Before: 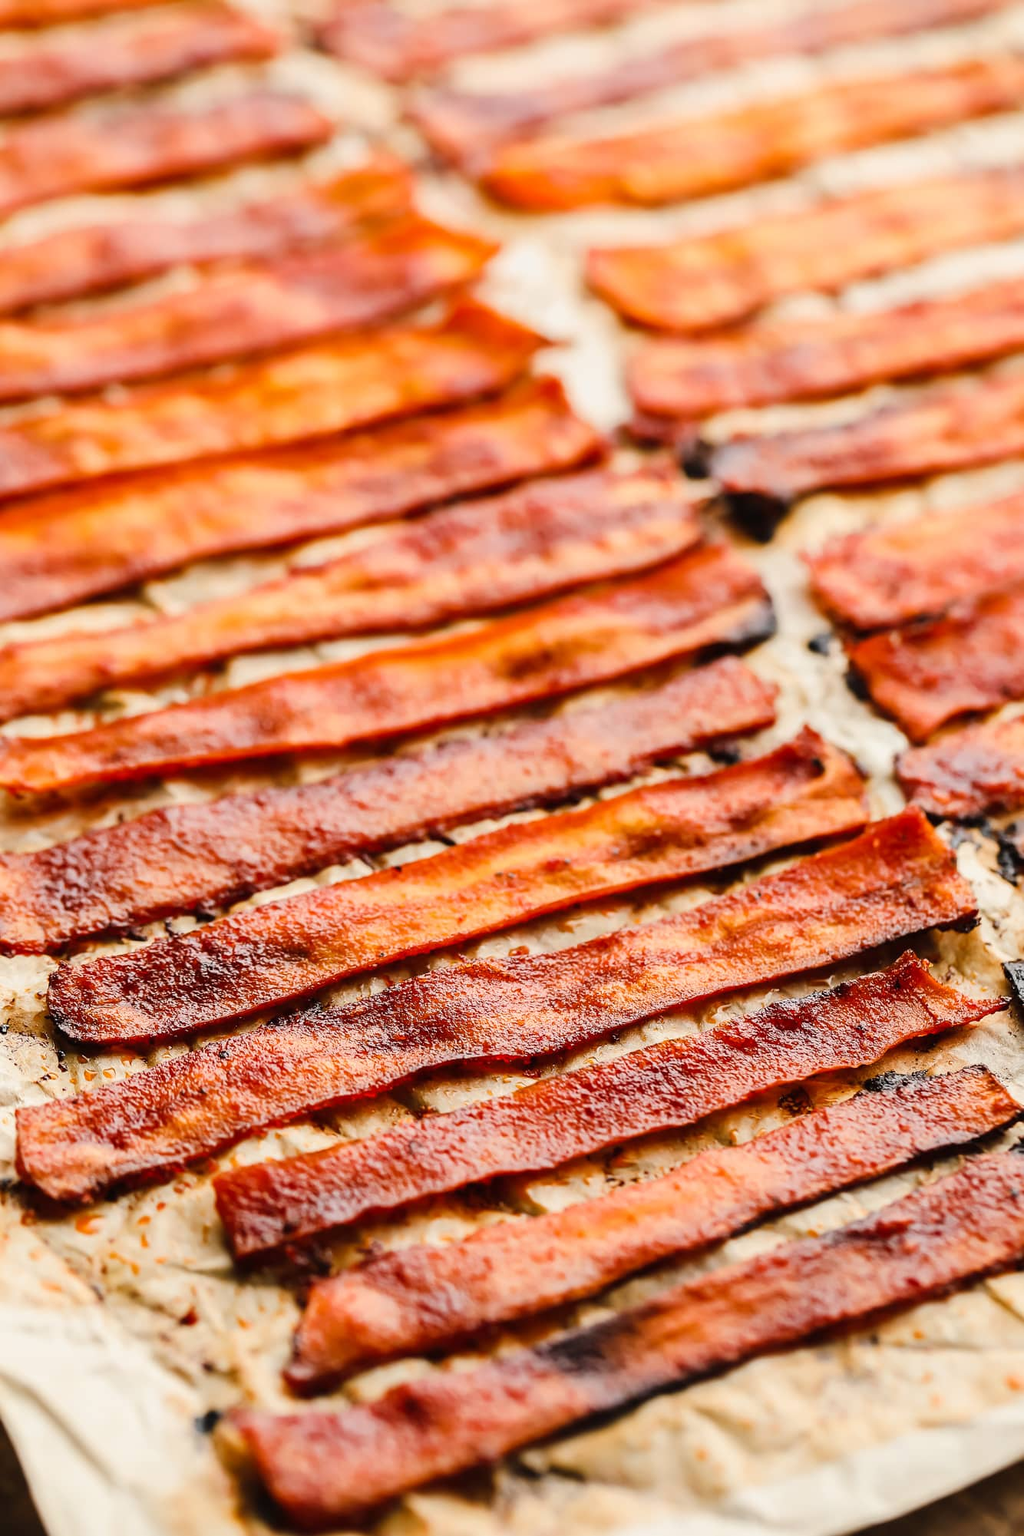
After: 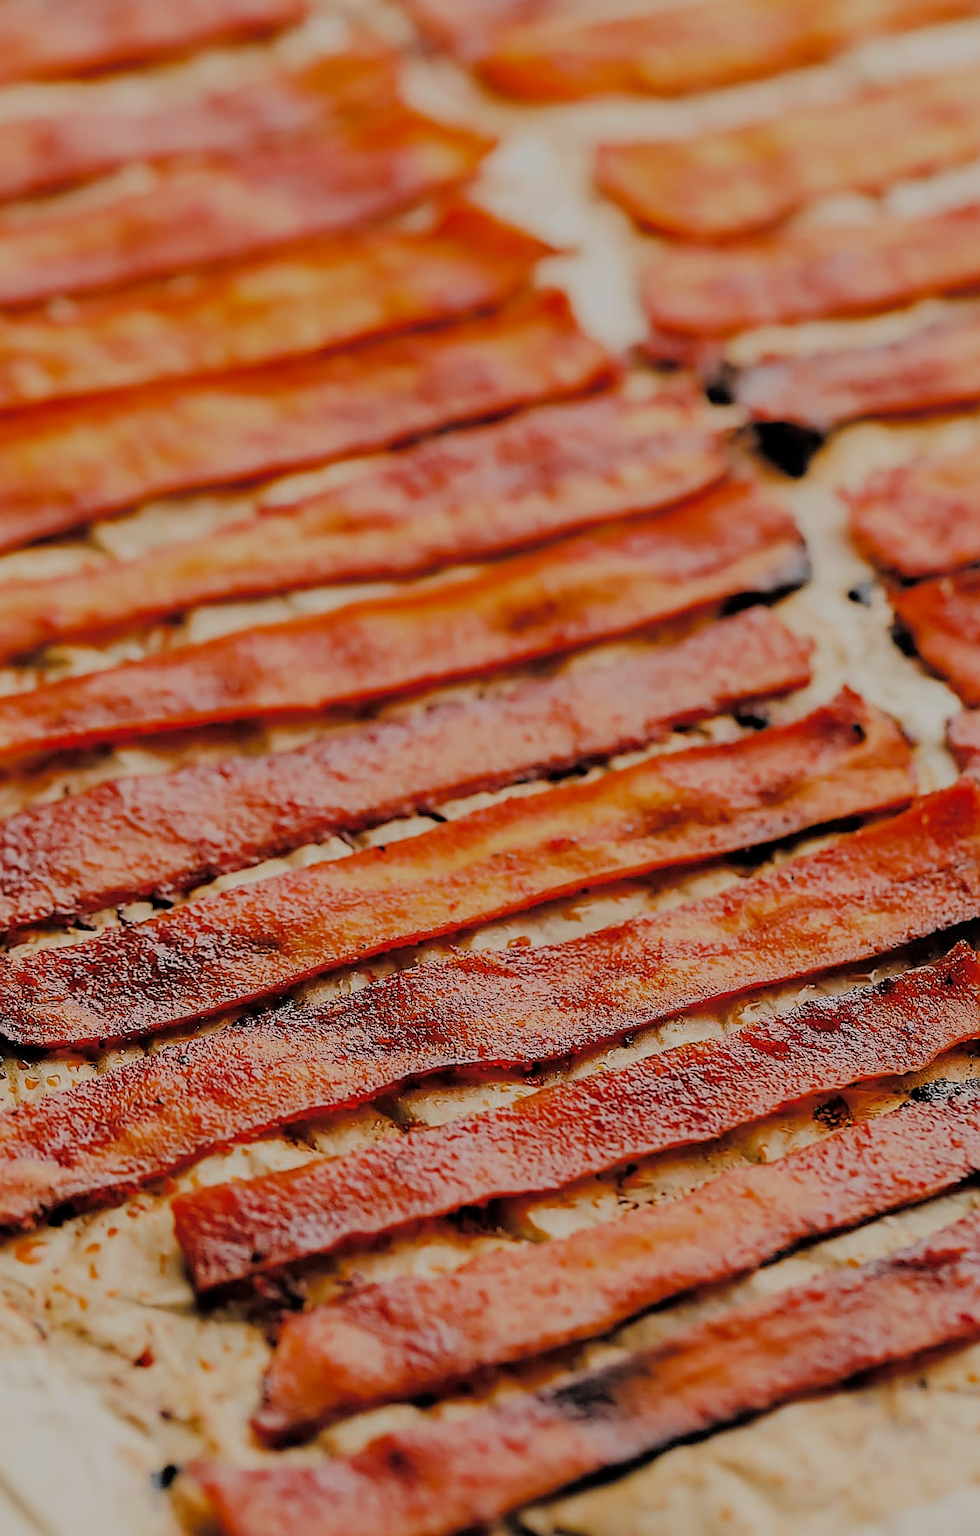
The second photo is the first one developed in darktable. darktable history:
filmic rgb: middle gray luminance 3.38%, black relative exposure -6 EV, white relative exposure 6.35 EV, dynamic range scaling 21.89%, target black luminance 0%, hardness 2.32, latitude 46.31%, contrast 0.775, highlights saturation mix 99.08%, shadows ↔ highlights balance 0.076%, iterations of high-quality reconstruction 0
sharpen: radius 1.372, amount 1.238, threshold 0.782
crop: left 6.142%, top 7.961%, right 9.528%, bottom 4.032%
